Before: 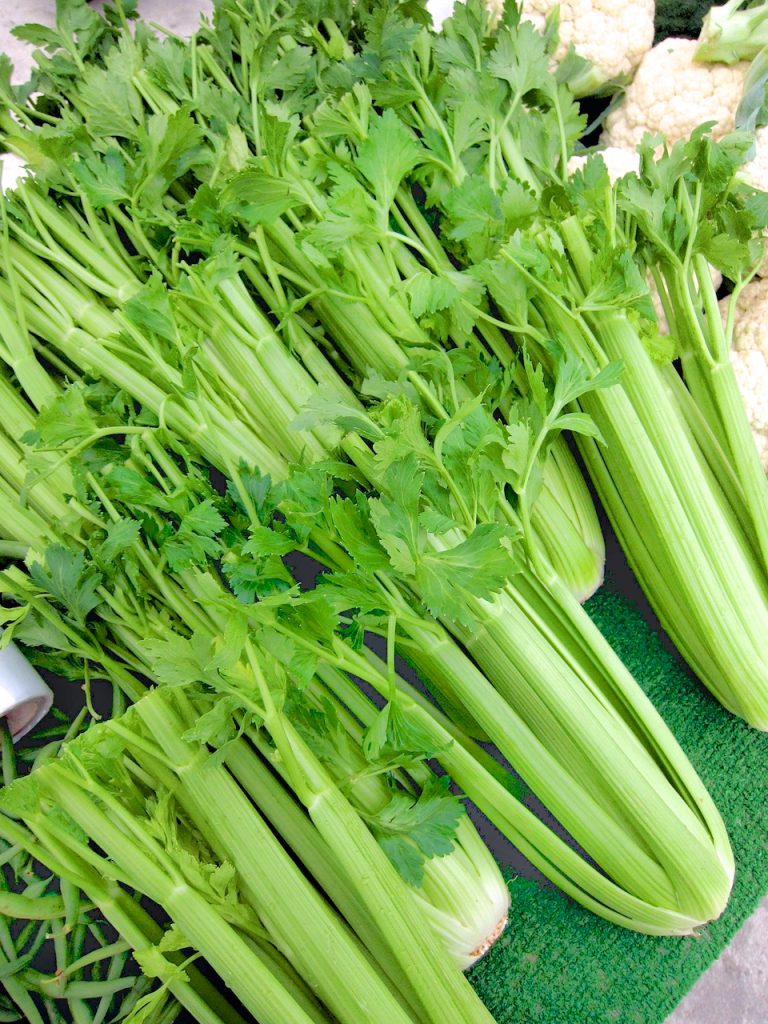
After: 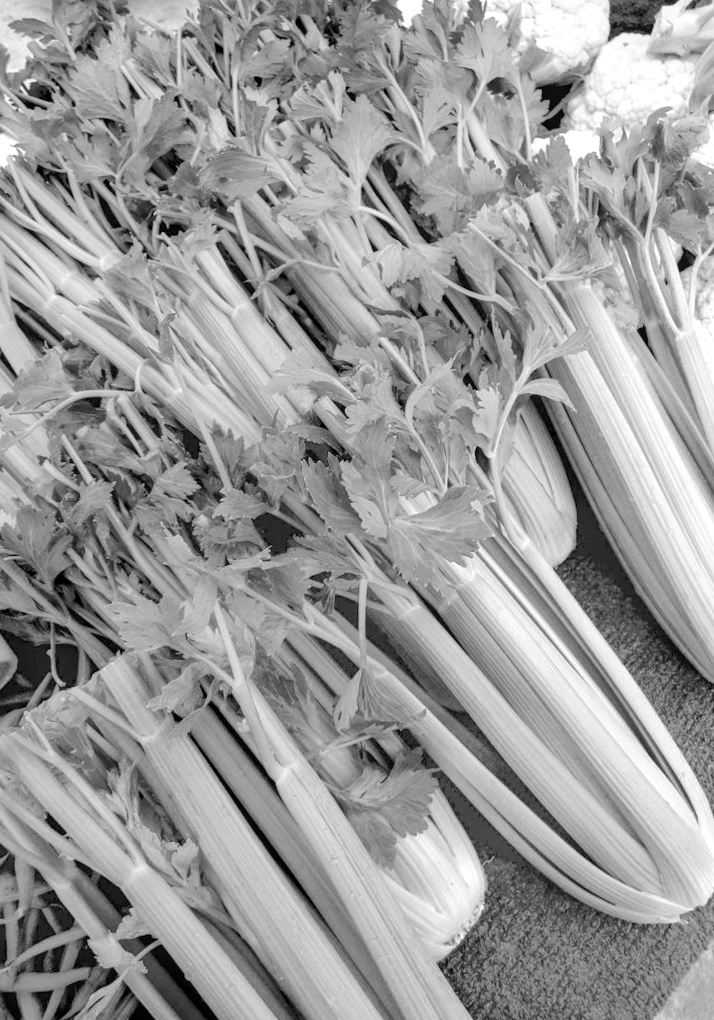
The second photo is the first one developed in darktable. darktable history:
local contrast: on, module defaults
rotate and perspective: rotation 0.215°, lens shift (vertical) -0.139, crop left 0.069, crop right 0.939, crop top 0.002, crop bottom 0.996
color zones: curves: ch1 [(0, -0.014) (0.143, -0.013) (0.286, -0.013) (0.429, -0.016) (0.571, -0.019) (0.714, -0.015) (0.857, 0.002) (1, -0.014)]
